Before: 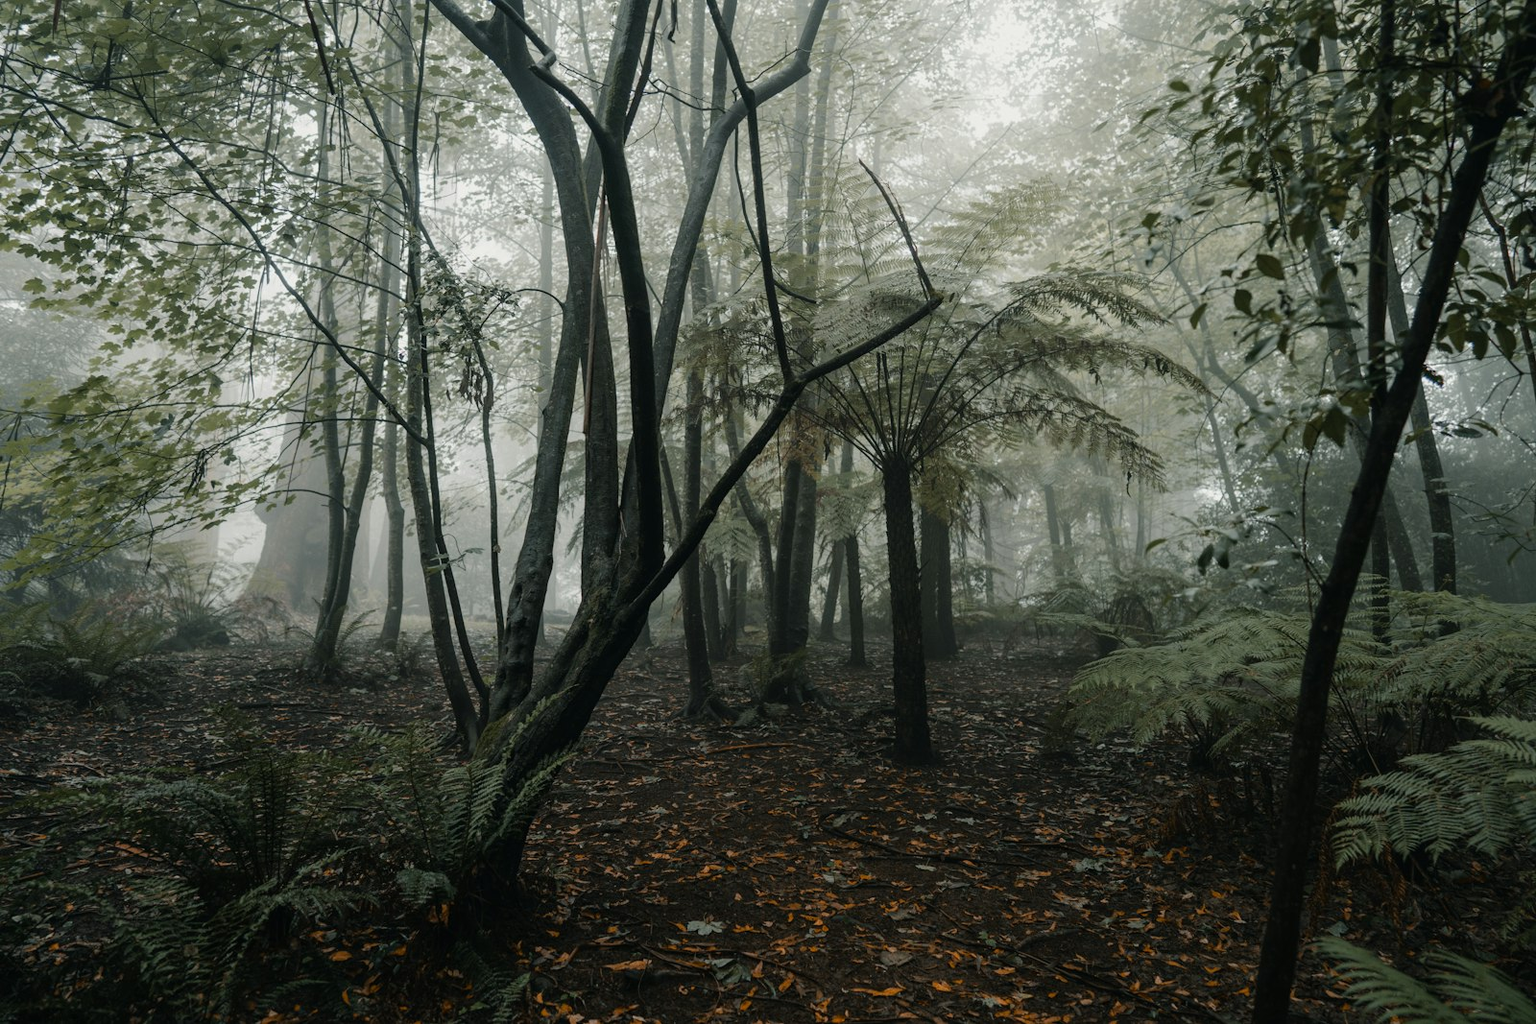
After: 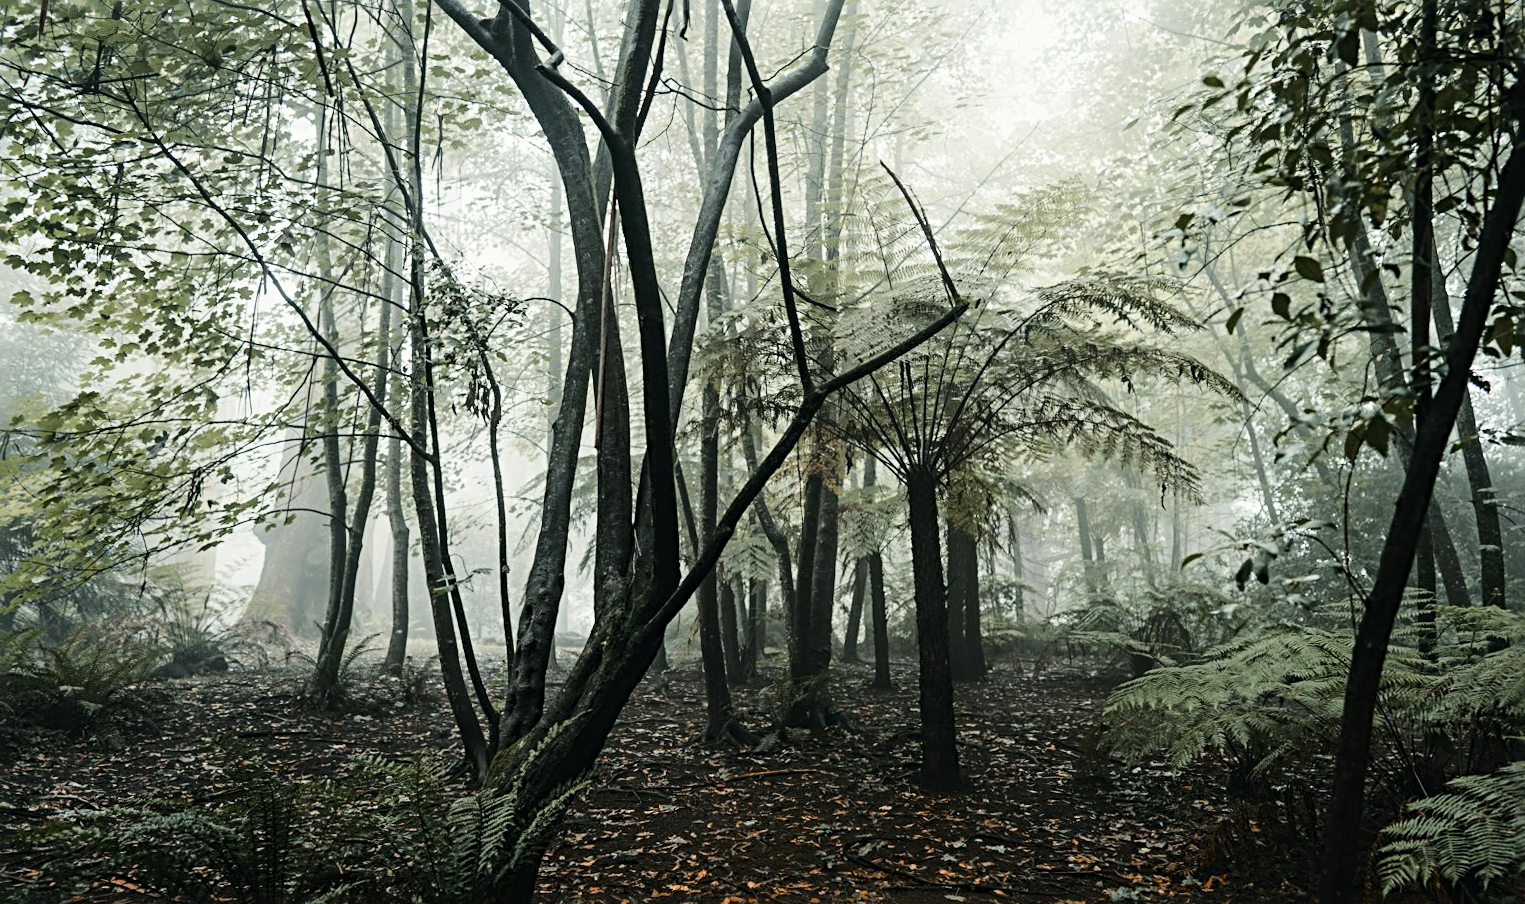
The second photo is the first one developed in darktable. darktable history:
sharpen: radius 3.982
crop and rotate: angle 0.426°, left 0.25%, right 3.369%, bottom 14.239%
base curve: curves: ch0 [(0, 0) (0.028, 0.03) (0.121, 0.232) (0.46, 0.748) (0.859, 0.968) (1, 1)]
